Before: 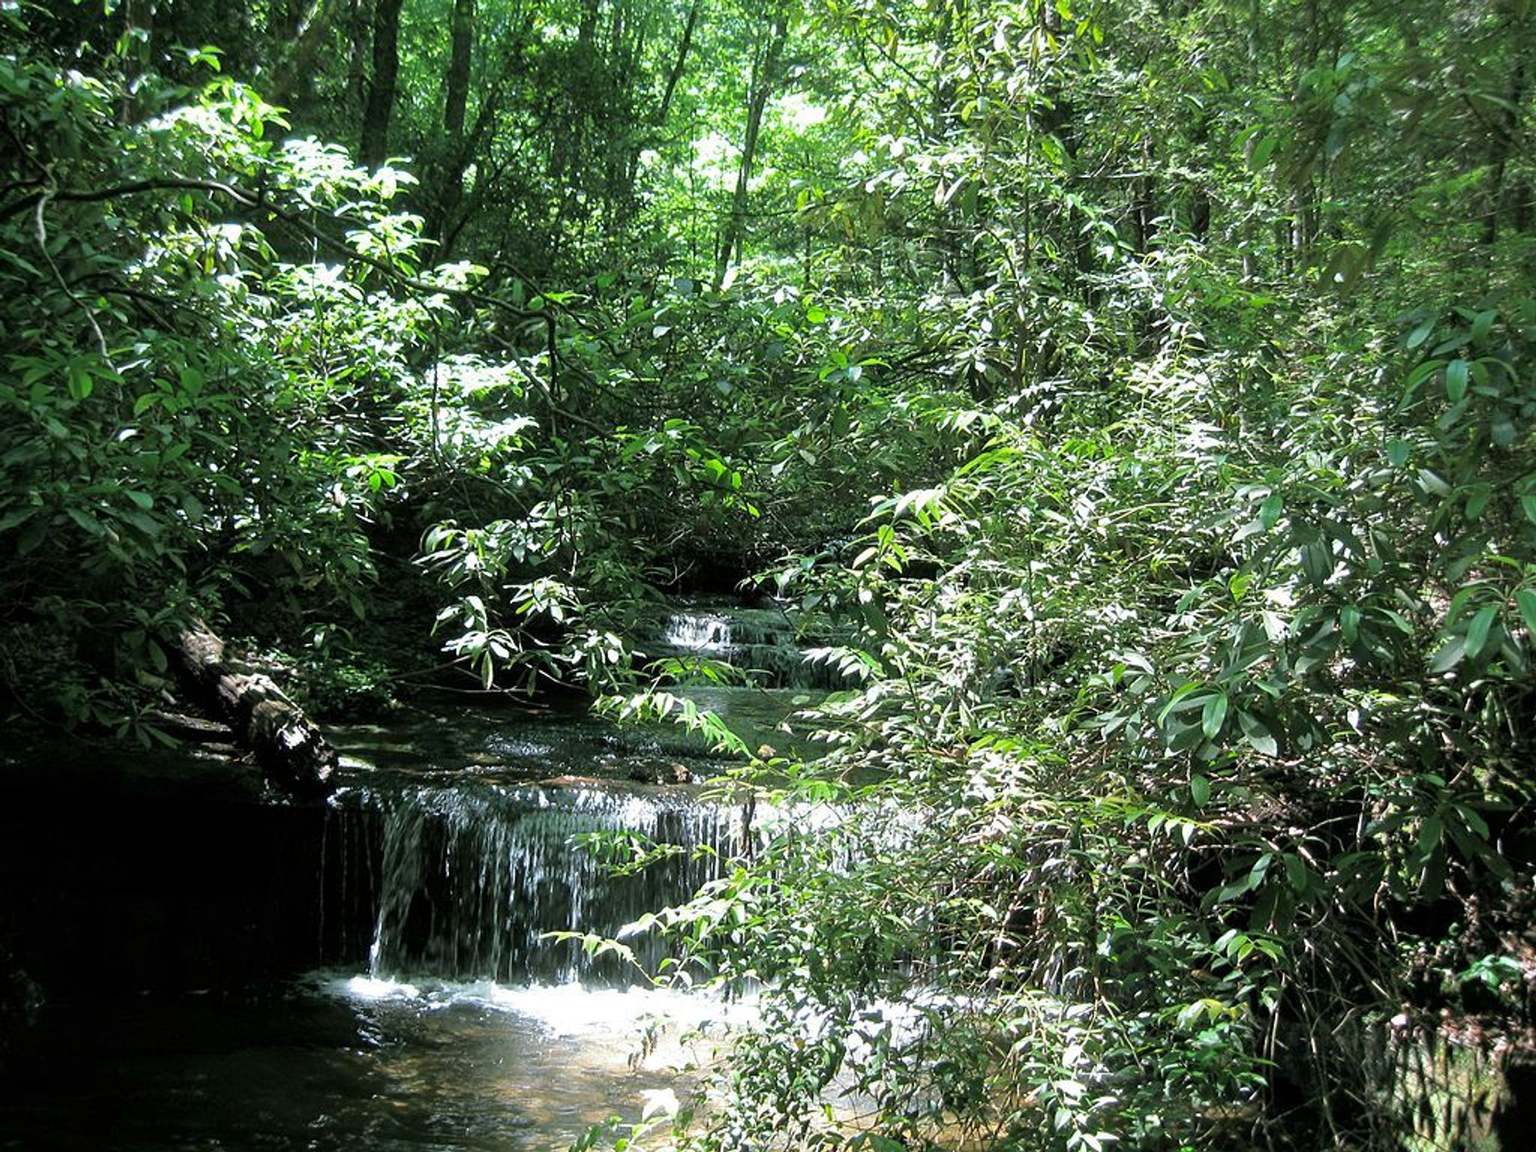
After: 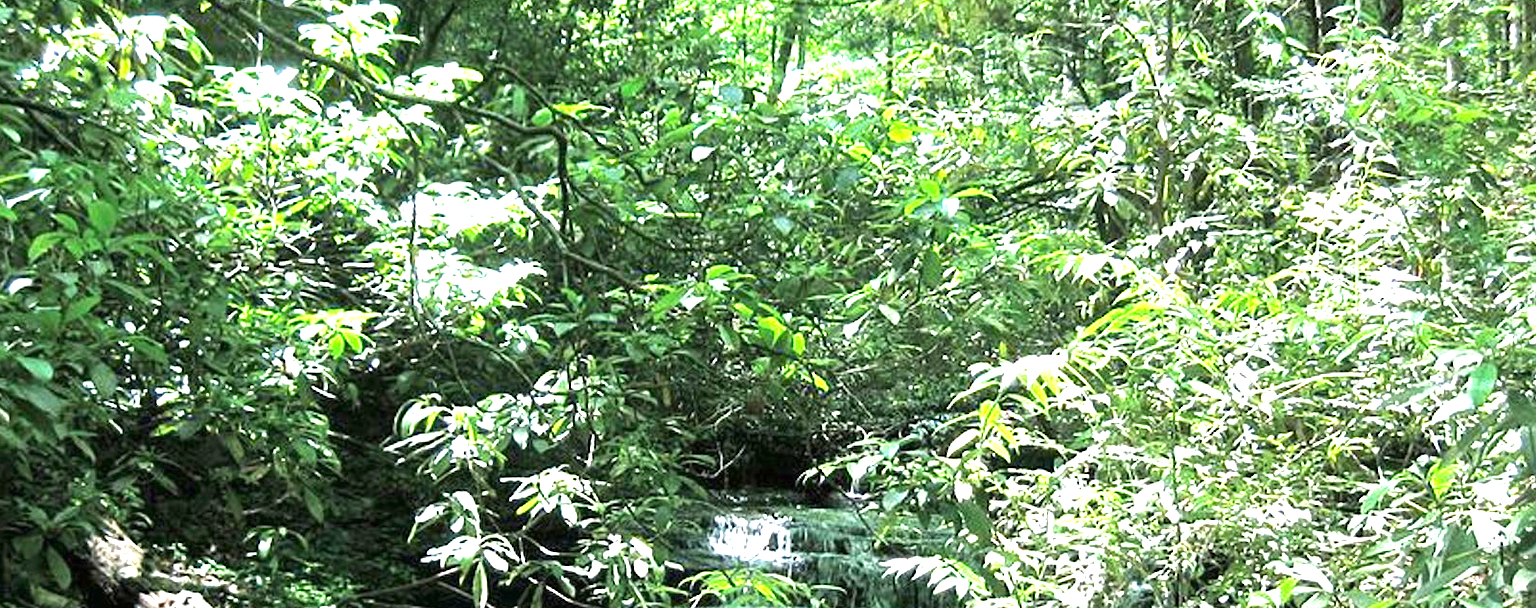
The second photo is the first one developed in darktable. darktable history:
exposure: black level correction 0, exposure 1.608 EV, compensate highlight preservation false
crop: left 7.287%, top 18.369%, right 14.456%, bottom 40.233%
